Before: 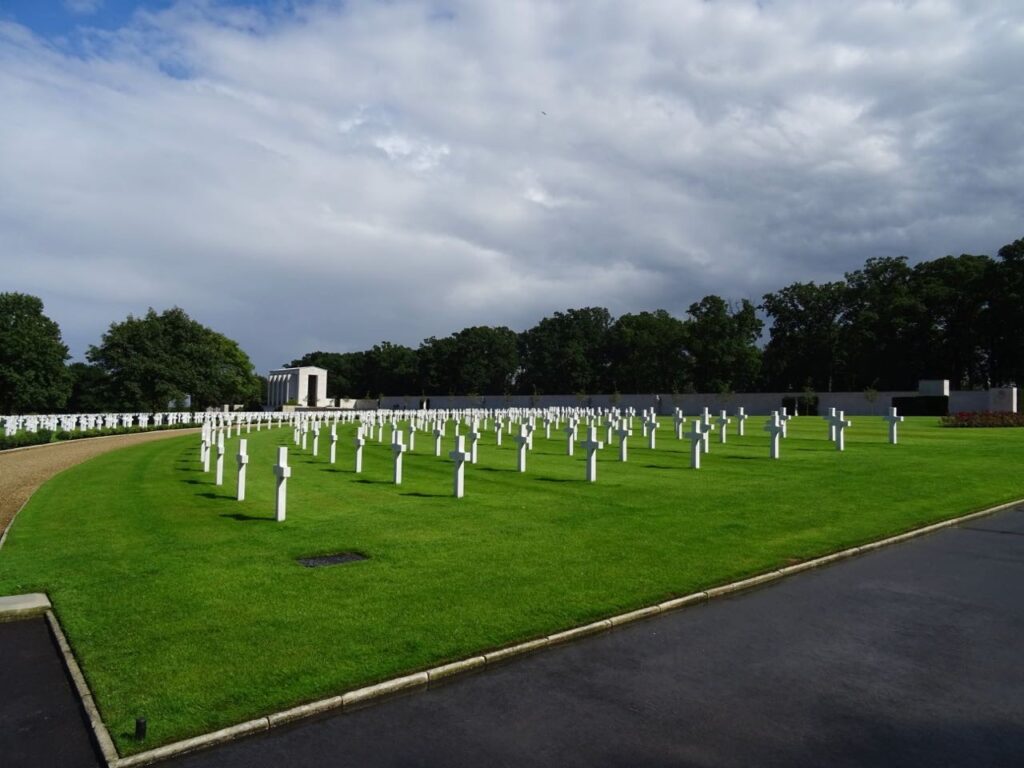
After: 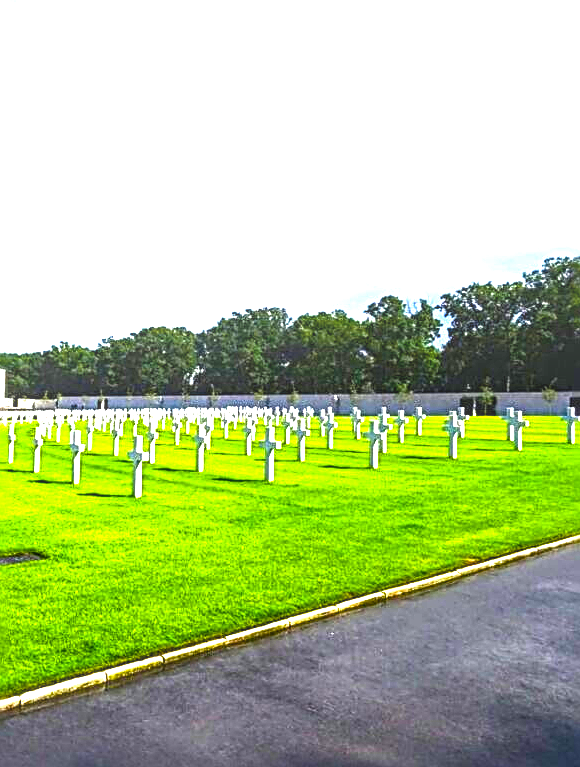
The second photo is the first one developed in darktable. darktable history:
exposure: exposure 2.04 EV, compensate highlight preservation false
color balance rgb: linear chroma grading › global chroma 9%, perceptual saturation grading › global saturation 36%, perceptual saturation grading › shadows 35%, perceptual brilliance grading › global brilliance 21.21%, perceptual brilliance grading › shadows -35%, global vibrance 21.21%
crop: left 31.458%, top 0%, right 11.876%
local contrast: on, module defaults
sharpen: radius 2.817, amount 0.715
